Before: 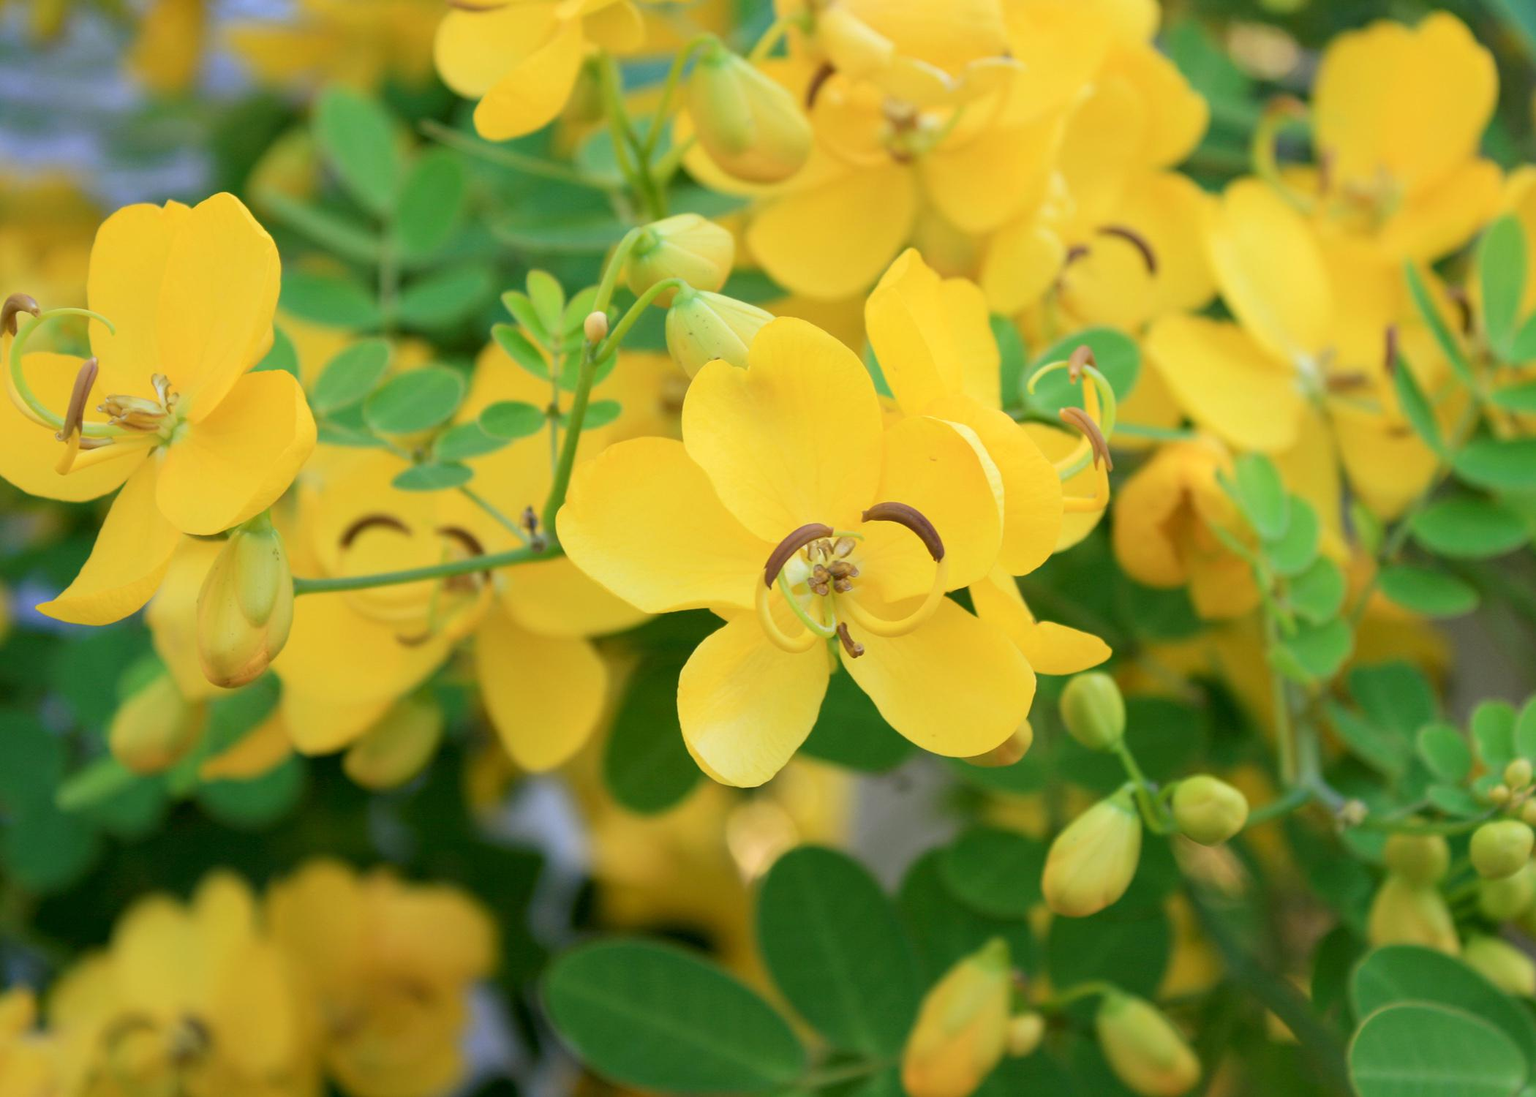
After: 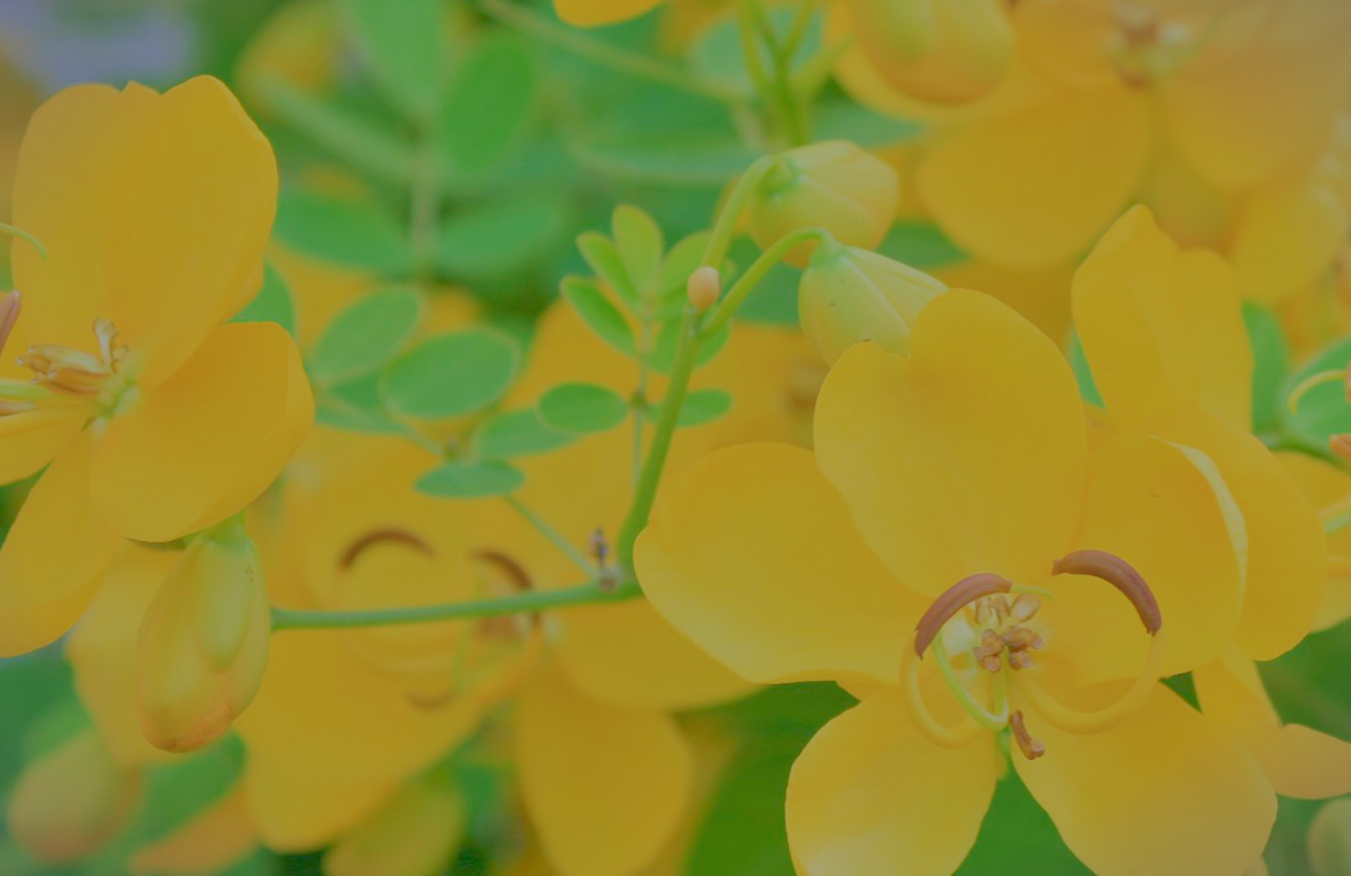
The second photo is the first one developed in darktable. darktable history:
white balance: emerald 1
filmic rgb: black relative exposure -14 EV, white relative exposure 8 EV, threshold 3 EV, hardness 3.74, latitude 50%, contrast 0.5, color science v5 (2021), contrast in shadows safe, contrast in highlights safe, enable highlight reconstruction true
tone equalizer: -8 EV 1 EV, -7 EV 1 EV, -6 EV 1 EV, -5 EV 1 EV, -4 EV 1 EV, -3 EV 0.75 EV, -2 EV 0.5 EV, -1 EV 0.25 EV
crop and rotate: angle -4.99°, left 2.122%, top 6.945%, right 27.566%, bottom 30.519%
rotate and perspective: rotation -1.75°, automatic cropping off
vignetting: fall-off start 100%, brightness -0.282, width/height ratio 1.31
local contrast: mode bilateral grid, contrast 100, coarseness 100, detail 91%, midtone range 0.2
